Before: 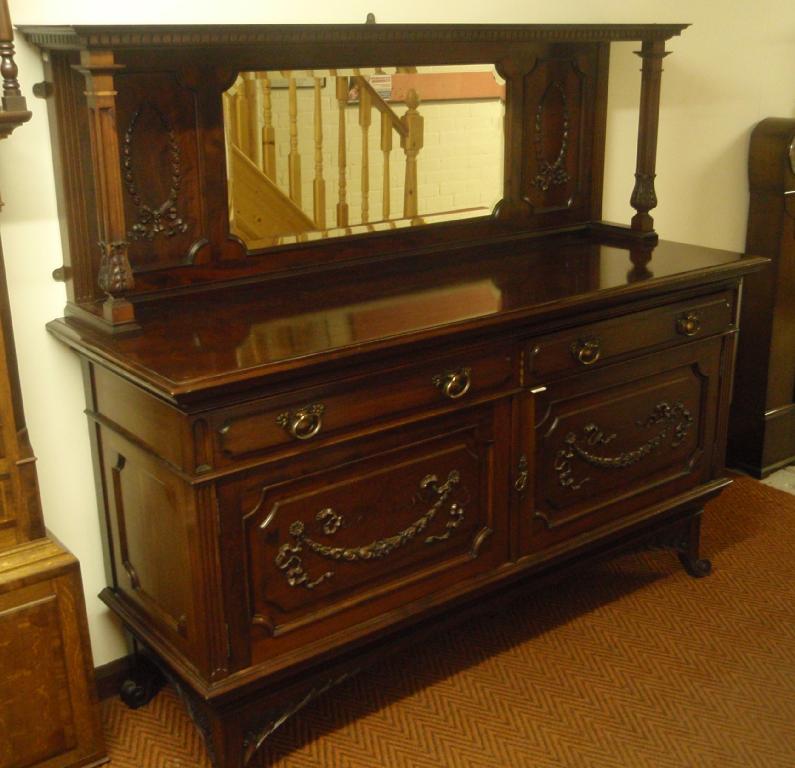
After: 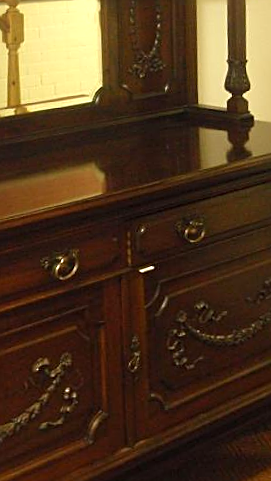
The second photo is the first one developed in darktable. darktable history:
crop and rotate: left 49.936%, top 10.094%, right 13.136%, bottom 24.256%
sharpen: on, module defaults
exposure: exposure 0.376 EV, compensate highlight preservation false
rotate and perspective: rotation -1.68°, lens shift (vertical) -0.146, crop left 0.049, crop right 0.912, crop top 0.032, crop bottom 0.96
